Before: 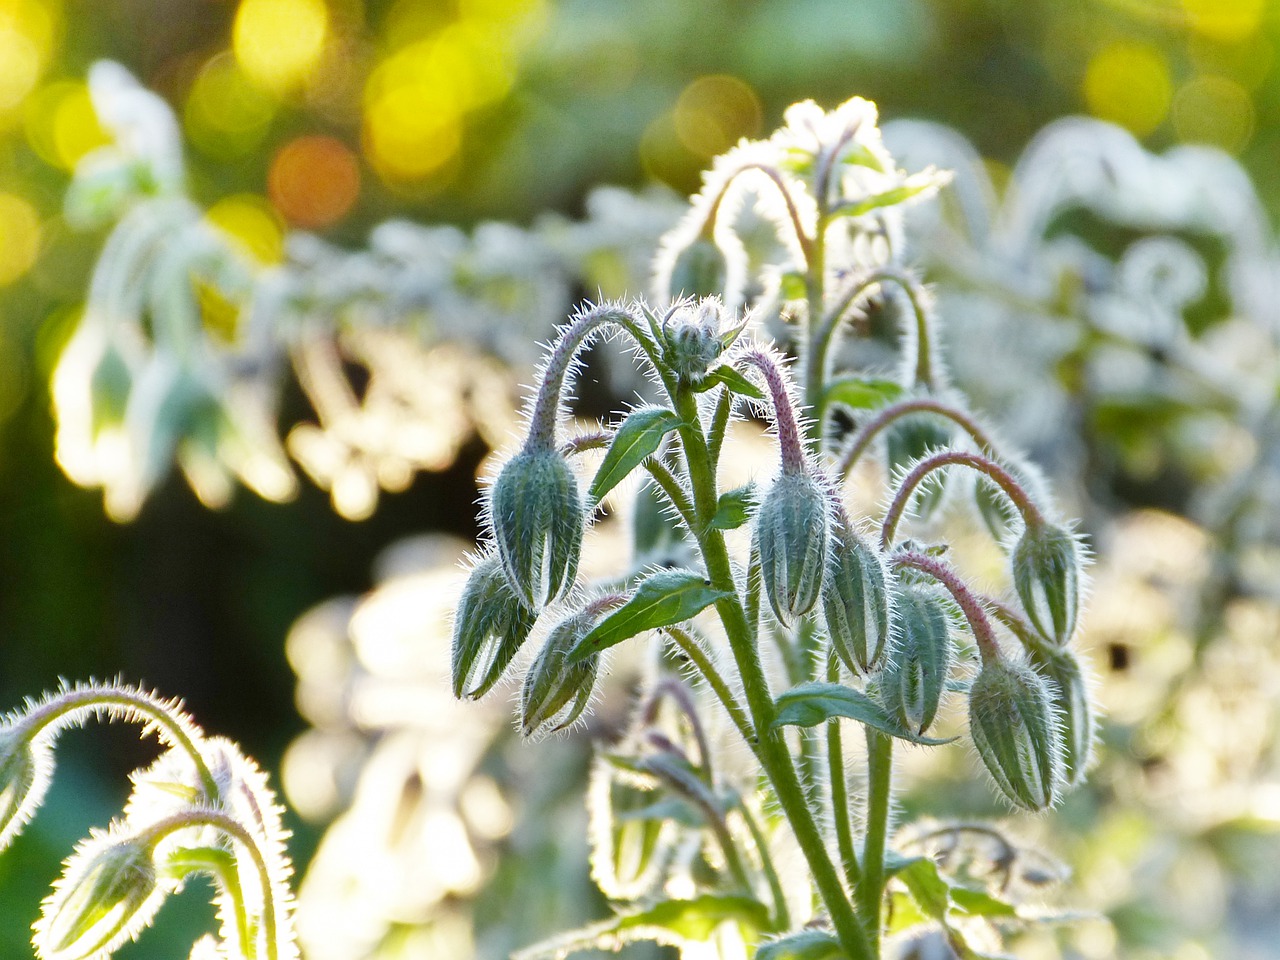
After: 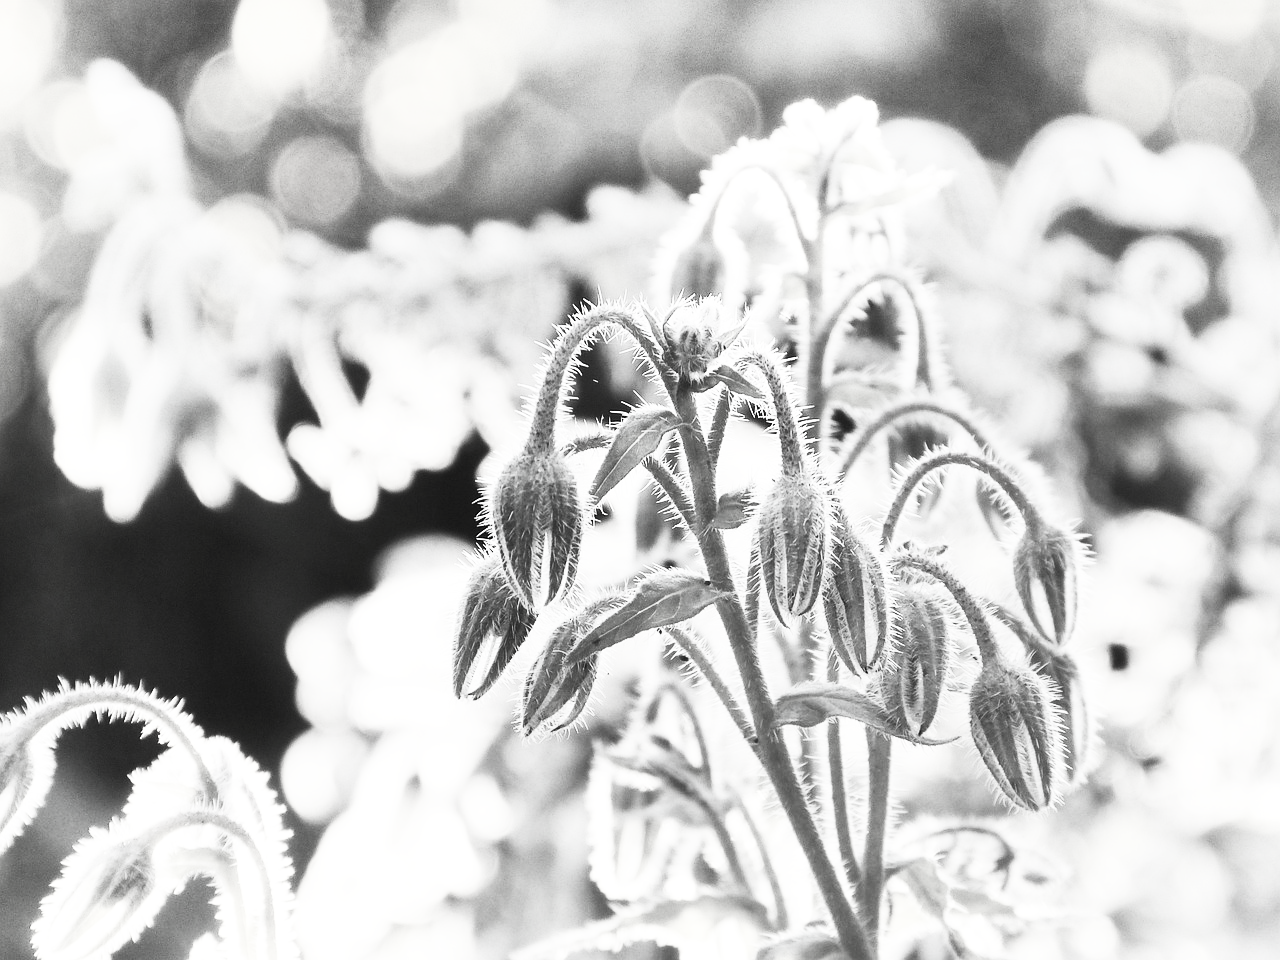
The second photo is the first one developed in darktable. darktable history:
contrast brightness saturation: contrast 0.522, brightness 0.479, saturation -0.984
